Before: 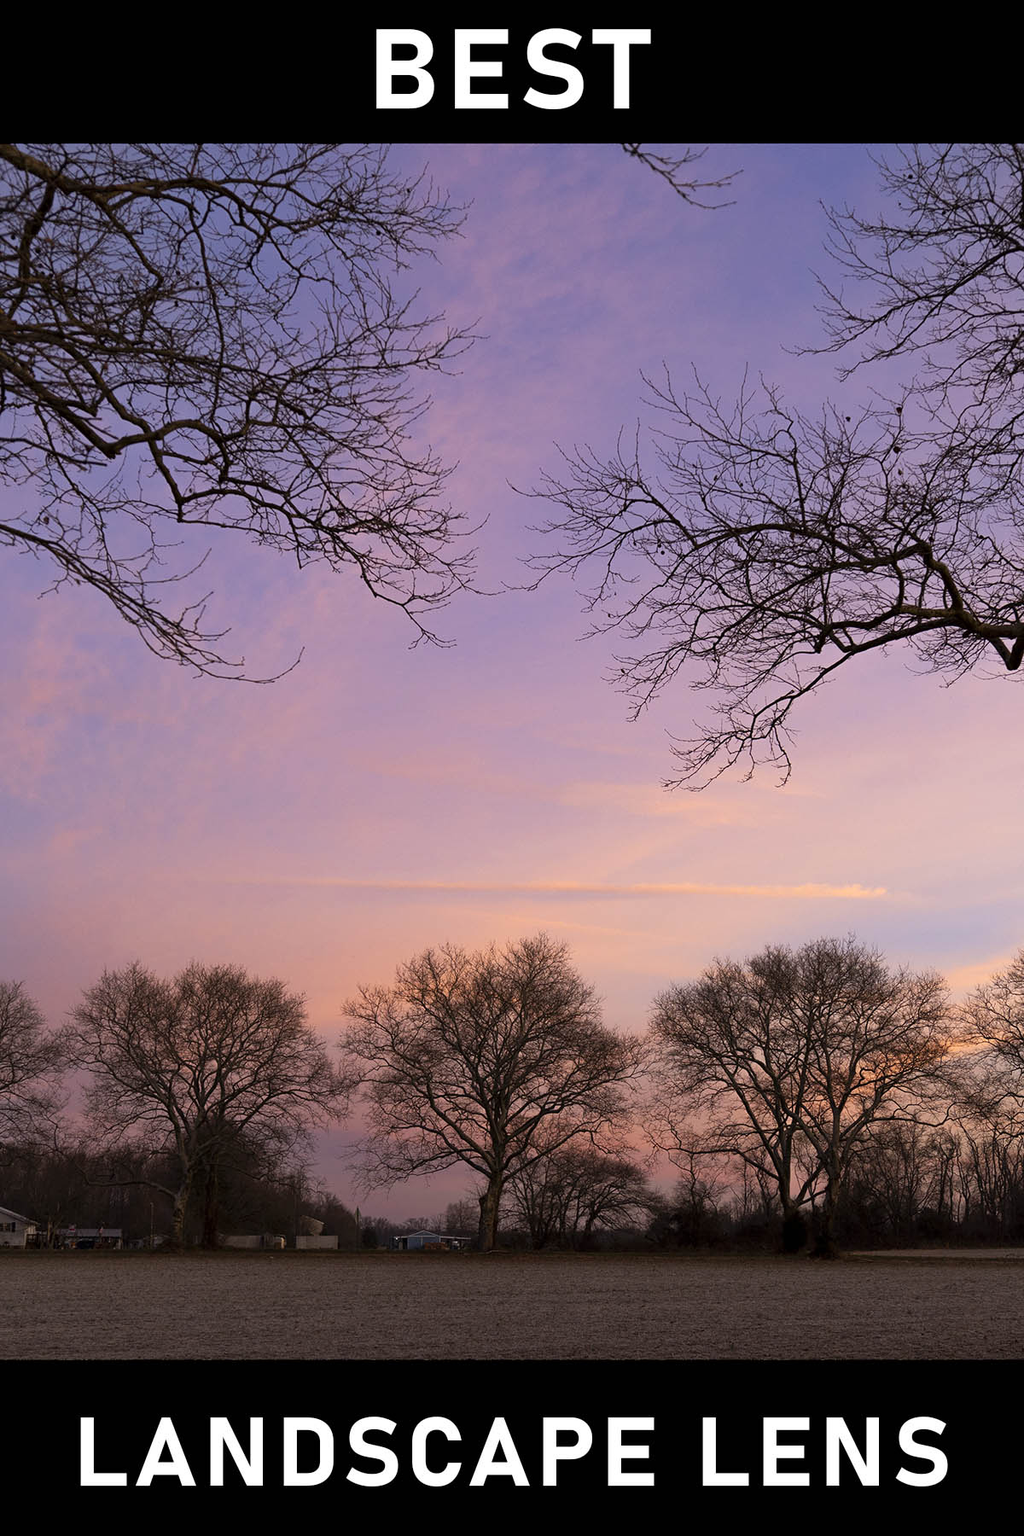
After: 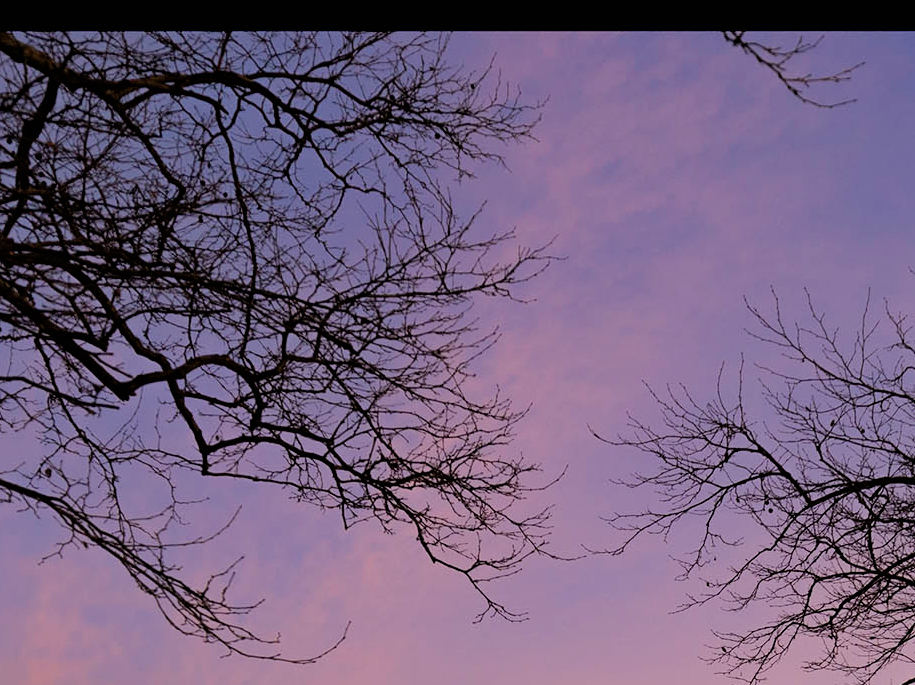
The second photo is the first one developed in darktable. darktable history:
crop: left 0.579%, top 7.627%, right 23.167%, bottom 54.275%
exposure: black level correction 0.001, exposure -0.2 EV, compensate highlight preservation false
filmic rgb: black relative exposure -7.92 EV, white relative exposure 4.13 EV, threshold 3 EV, hardness 4.02, latitude 51.22%, contrast 1.013, shadows ↔ highlights balance 5.35%, color science v5 (2021), contrast in shadows safe, contrast in highlights safe, enable highlight reconstruction true
